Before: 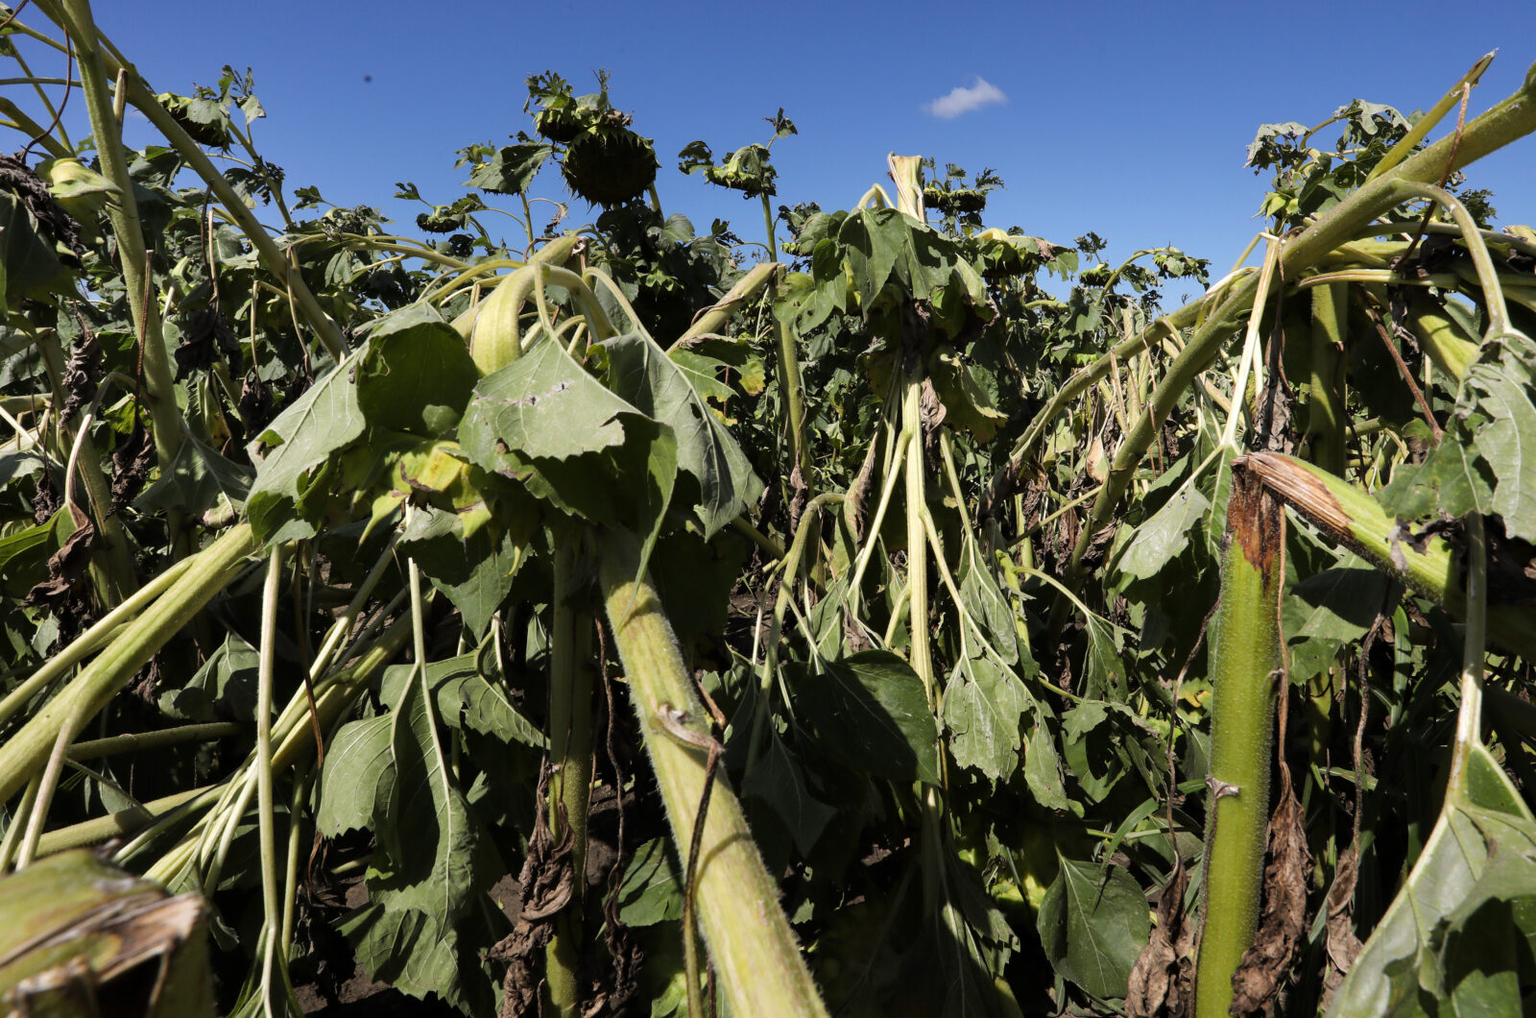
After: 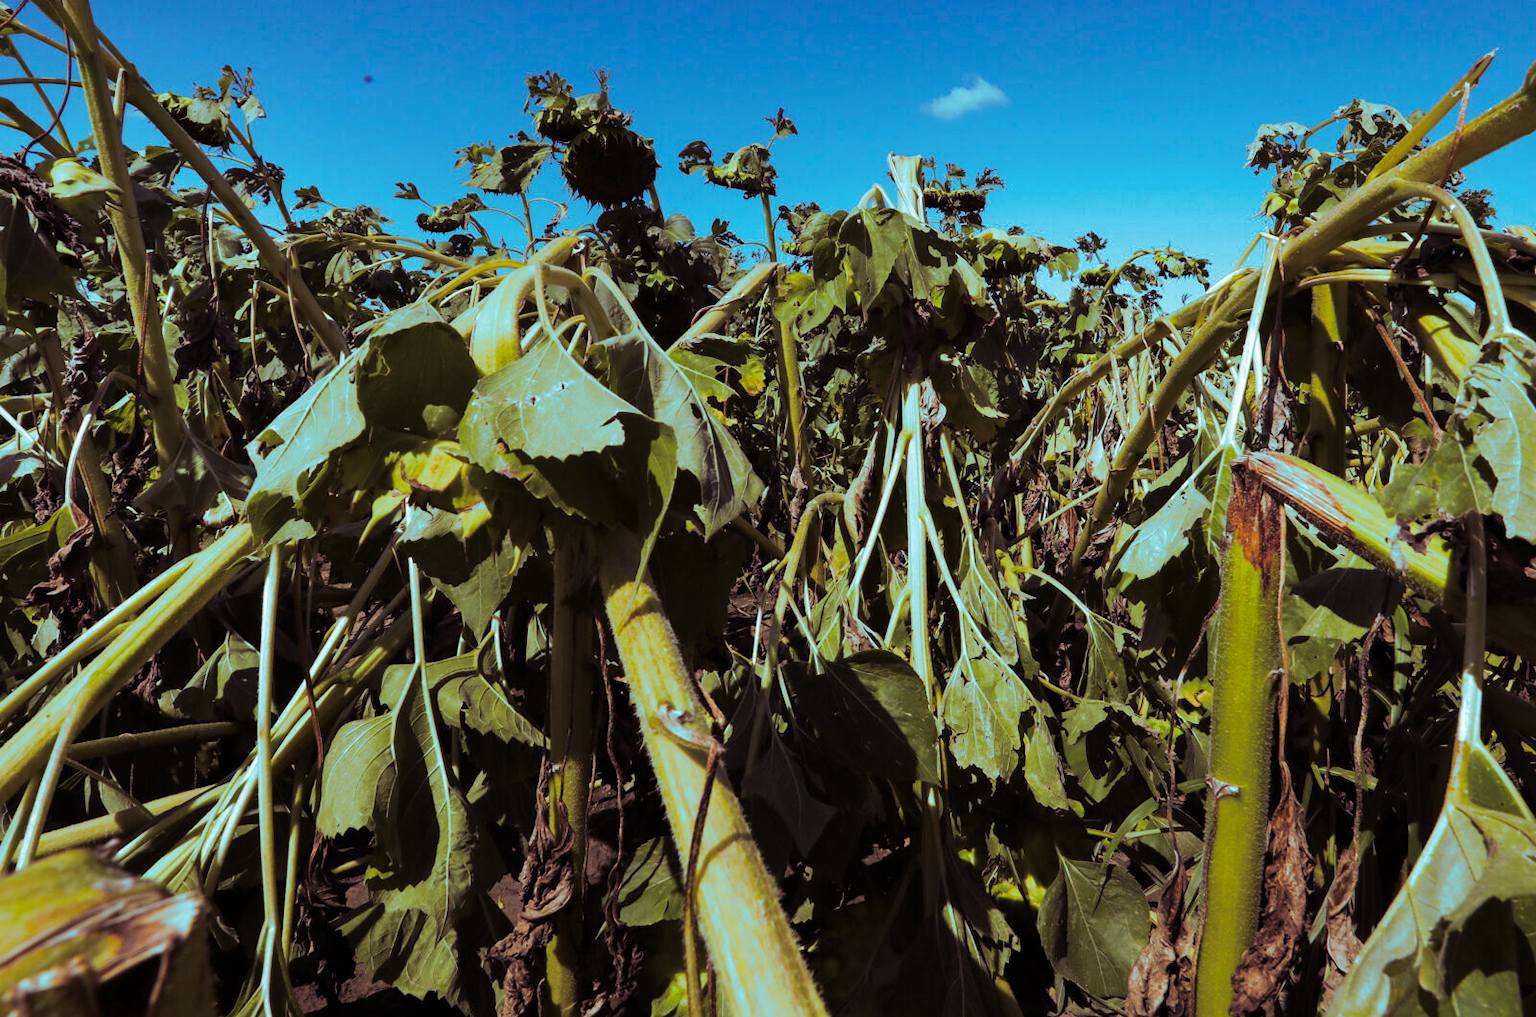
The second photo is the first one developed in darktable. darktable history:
color balance rgb: linear chroma grading › global chroma 15%, perceptual saturation grading › global saturation 30%
split-toning: shadows › hue 327.6°, highlights › hue 198°, highlights › saturation 0.55, balance -21.25, compress 0%
